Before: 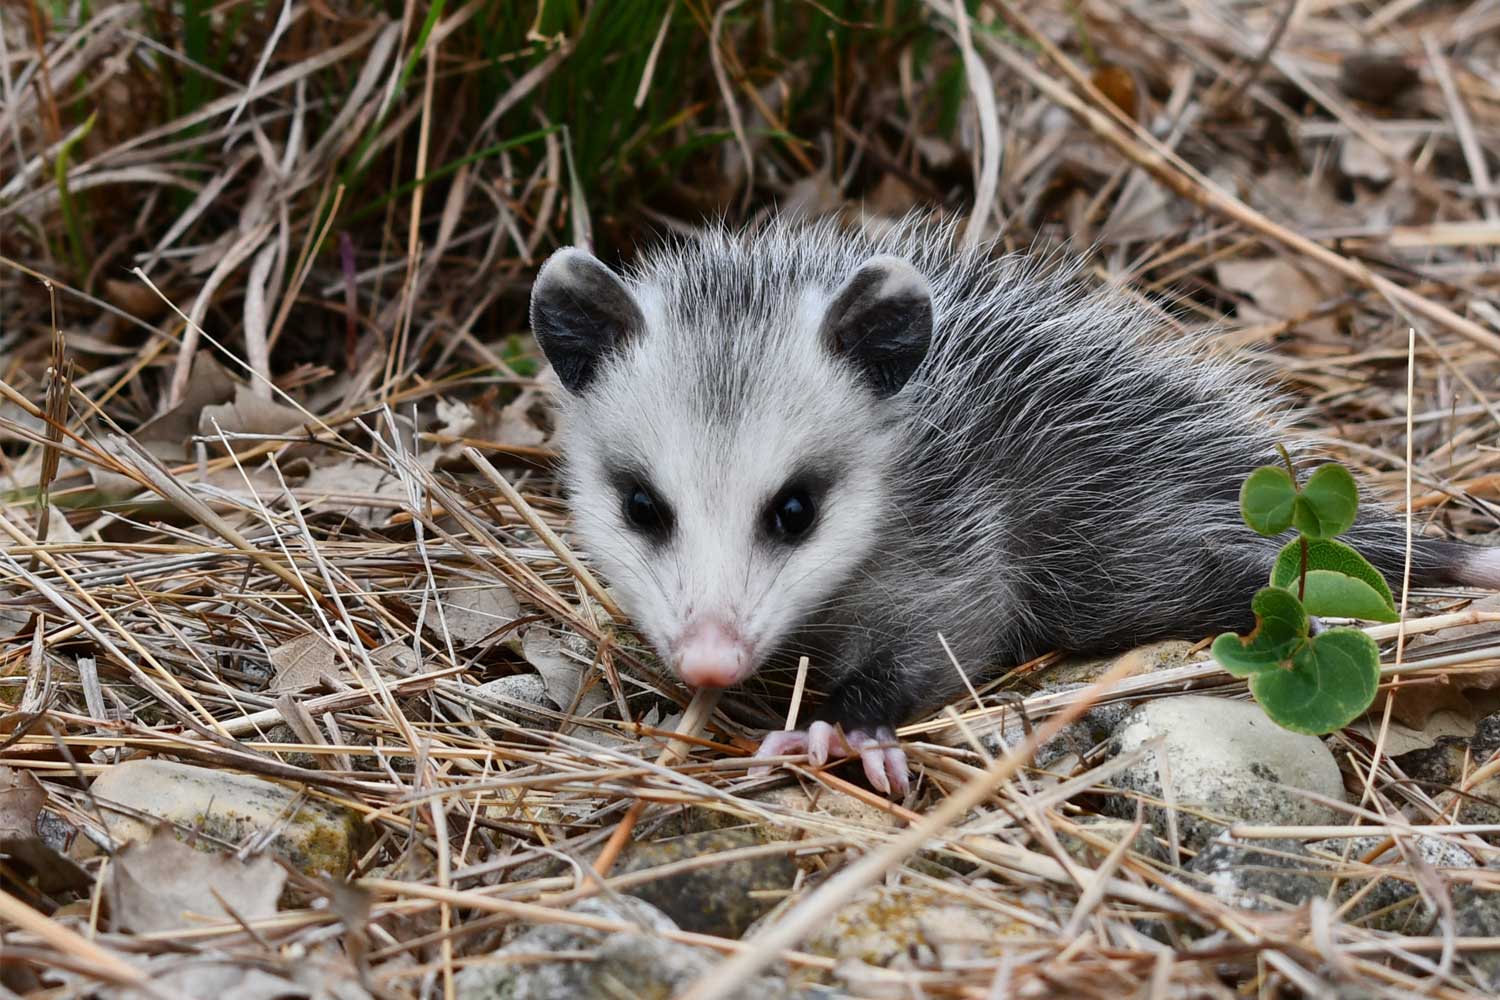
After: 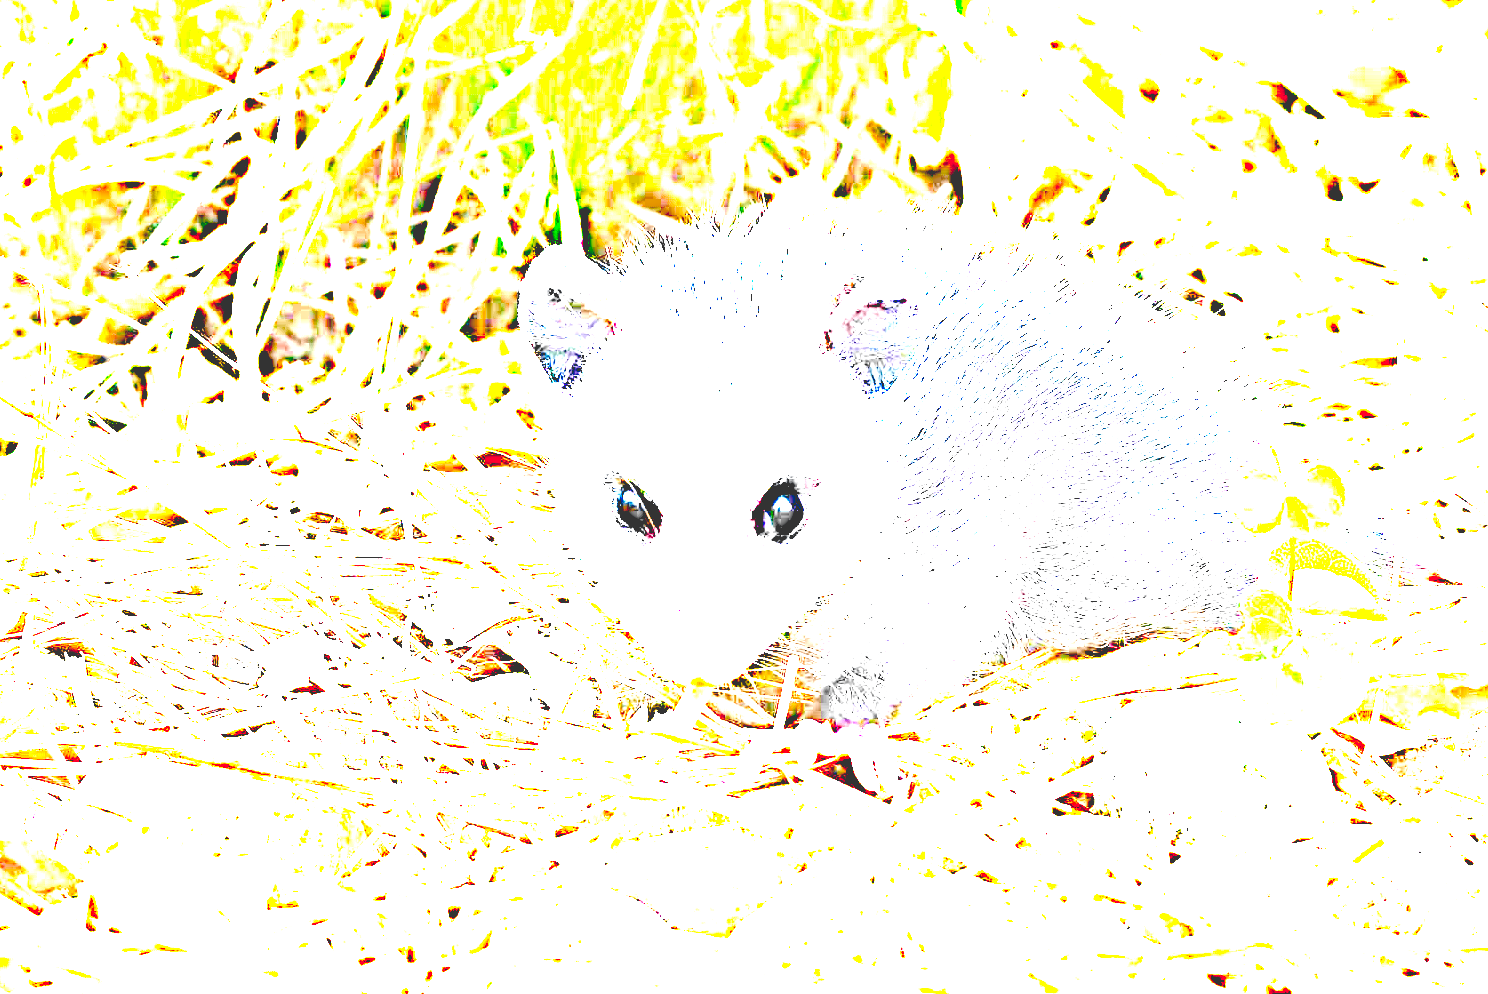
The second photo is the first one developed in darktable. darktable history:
tone curve: curves: ch0 [(0, 0.211) (0.15, 0.25) (1, 0.953)], preserve colors none
haze removal: strength 0.424, compatibility mode true, adaptive false
crop and rotate: left 0.799%, top 0.153%, bottom 0.402%
exposure: exposure 7.977 EV, compensate exposure bias true, compensate highlight preservation false
